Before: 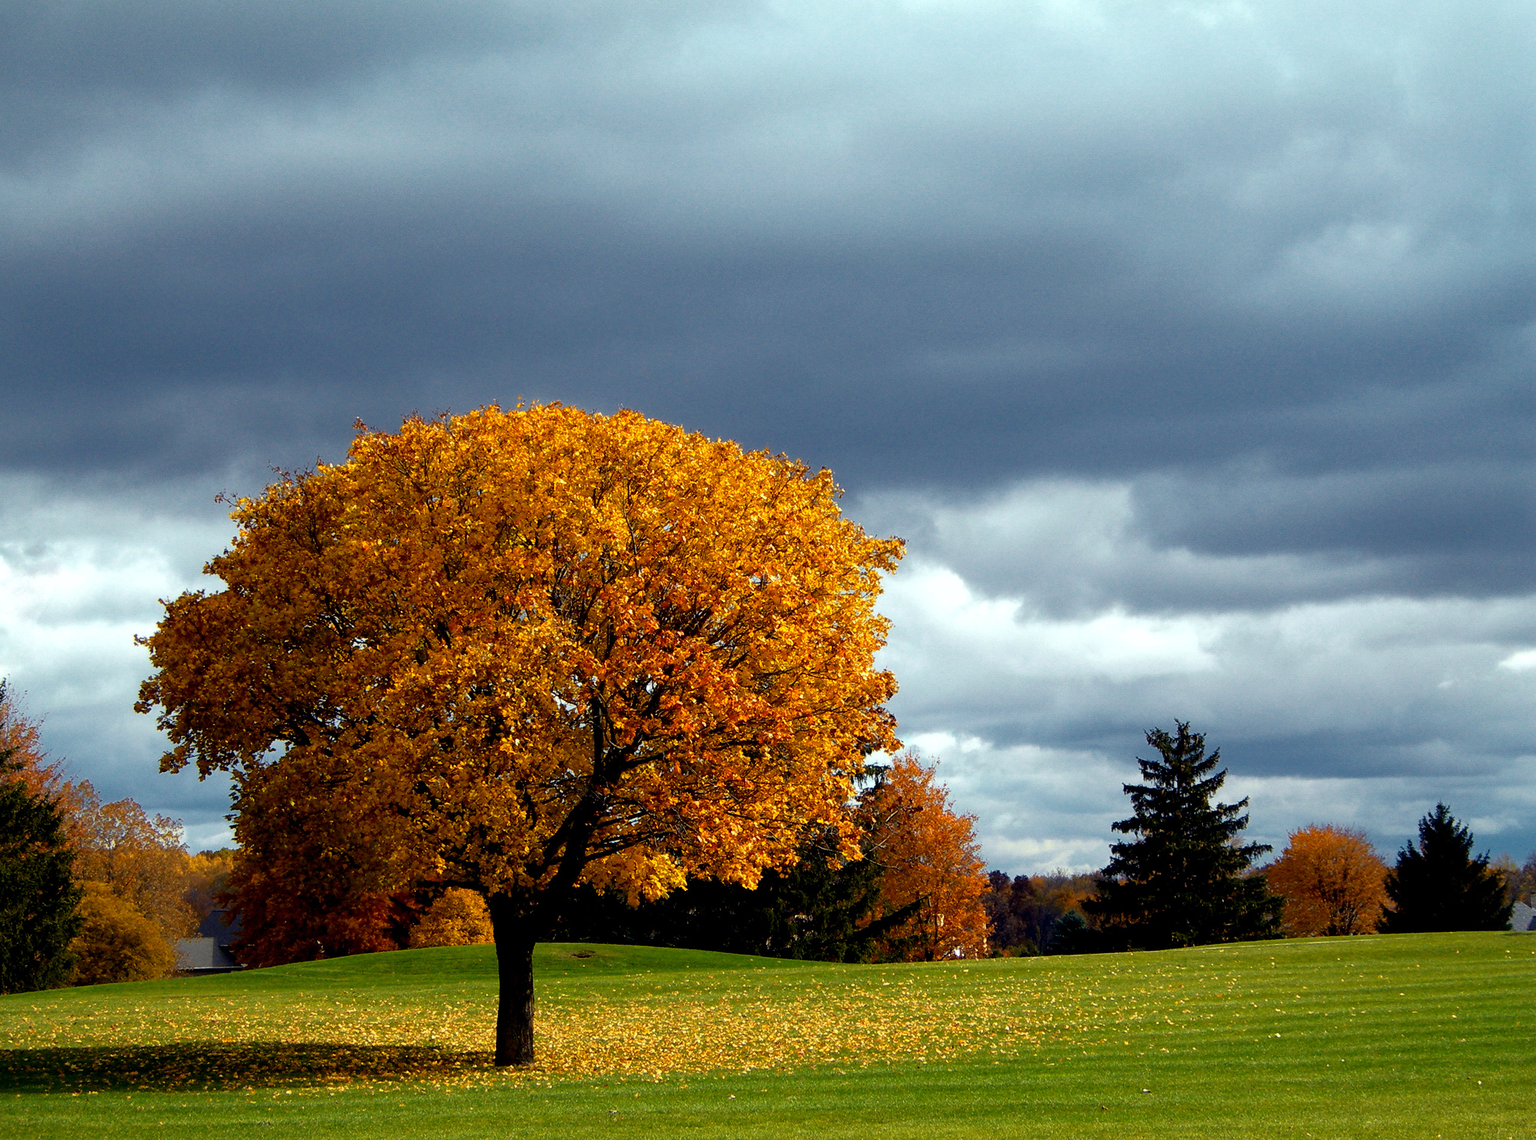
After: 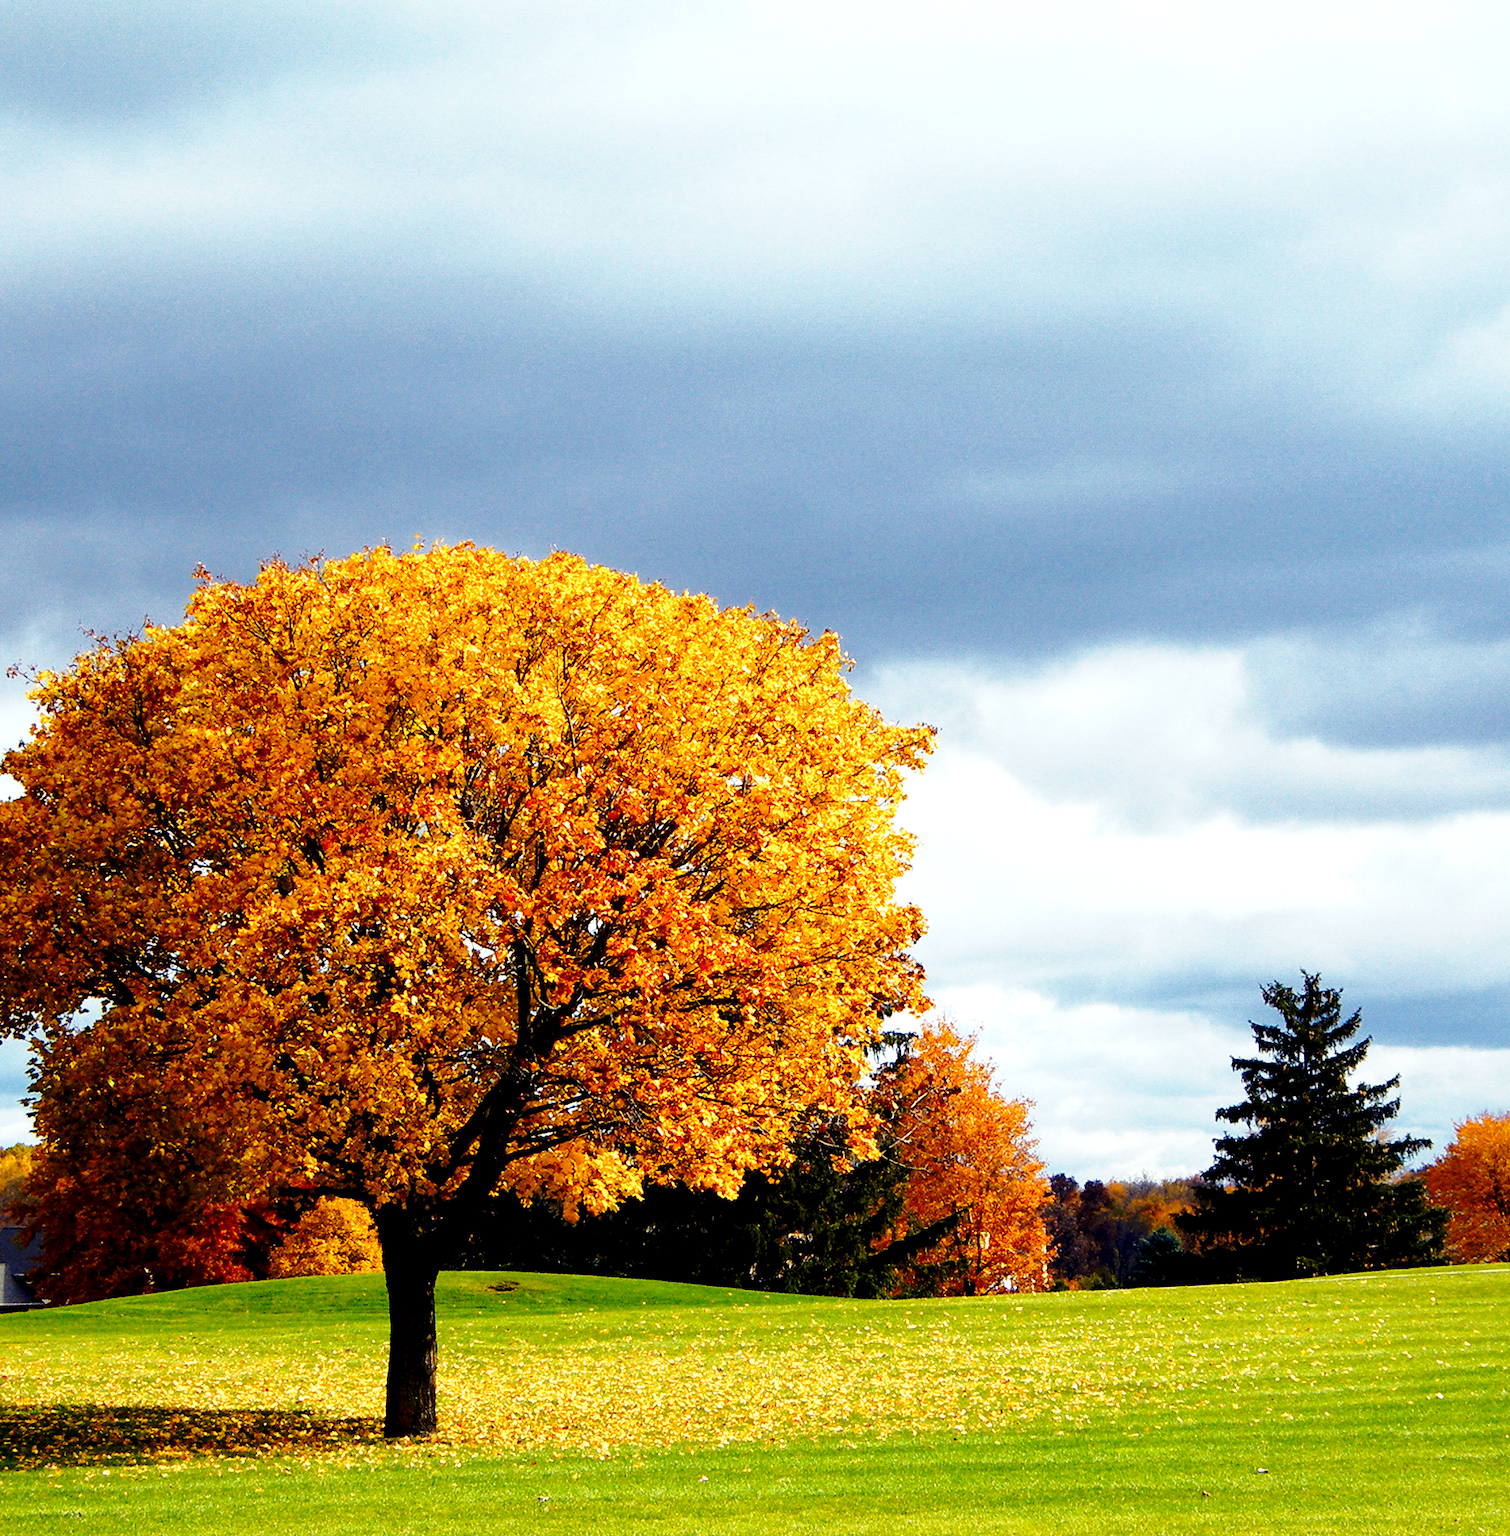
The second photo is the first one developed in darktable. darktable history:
base curve: curves: ch0 [(0, 0) (0.028, 0.03) (0.121, 0.232) (0.46, 0.748) (0.859, 0.968) (1, 1)], preserve colors none
crop: left 13.704%, top 0%, right 13.317%
exposure: black level correction 0.001, exposure 0.499 EV, compensate highlight preservation false
